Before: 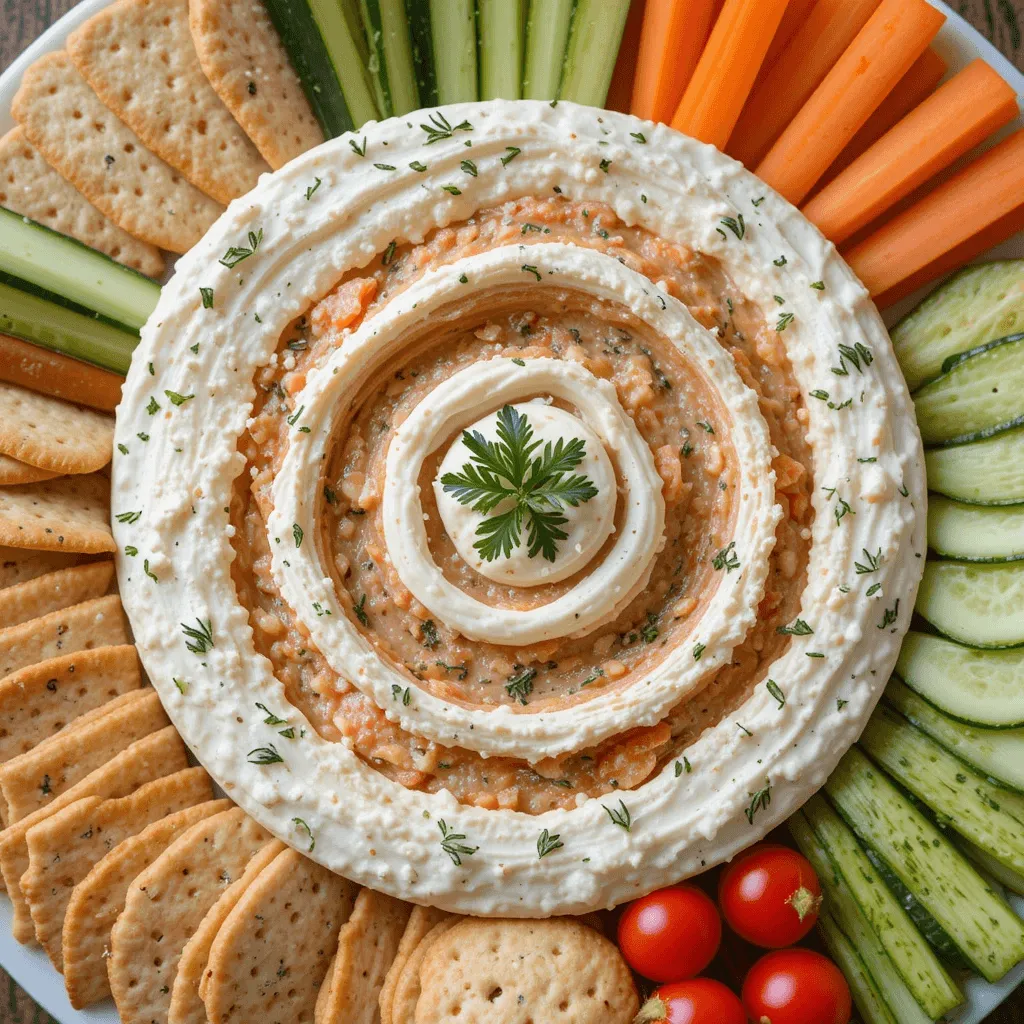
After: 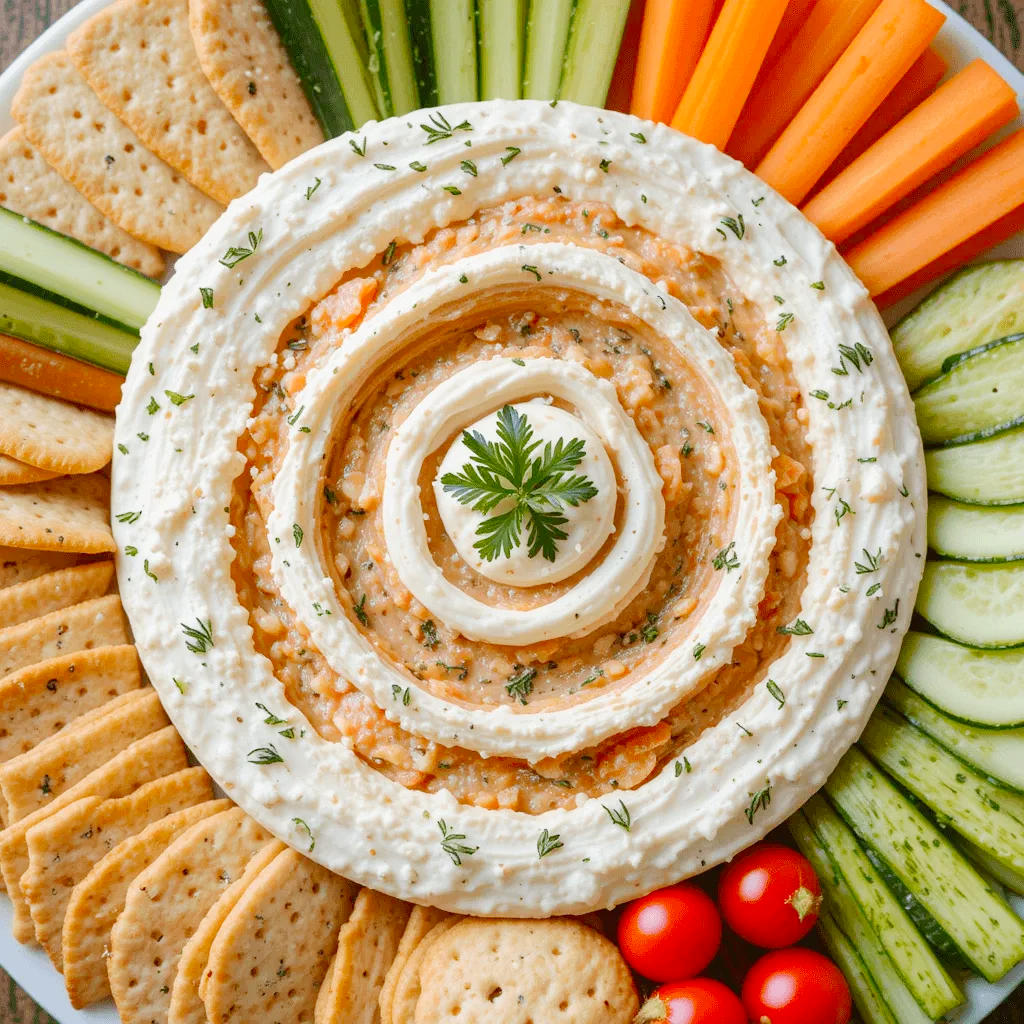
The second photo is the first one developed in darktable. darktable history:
contrast brightness saturation: contrast 0.04, saturation 0.16
tone curve: curves: ch0 [(0, 0) (0.003, 0.004) (0.011, 0.015) (0.025, 0.033) (0.044, 0.058) (0.069, 0.091) (0.1, 0.131) (0.136, 0.179) (0.177, 0.233) (0.224, 0.295) (0.277, 0.364) (0.335, 0.434) (0.399, 0.51) (0.468, 0.583) (0.543, 0.654) (0.623, 0.724) (0.709, 0.789) (0.801, 0.852) (0.898, 0.924) (1, 1)], preserve colors none
